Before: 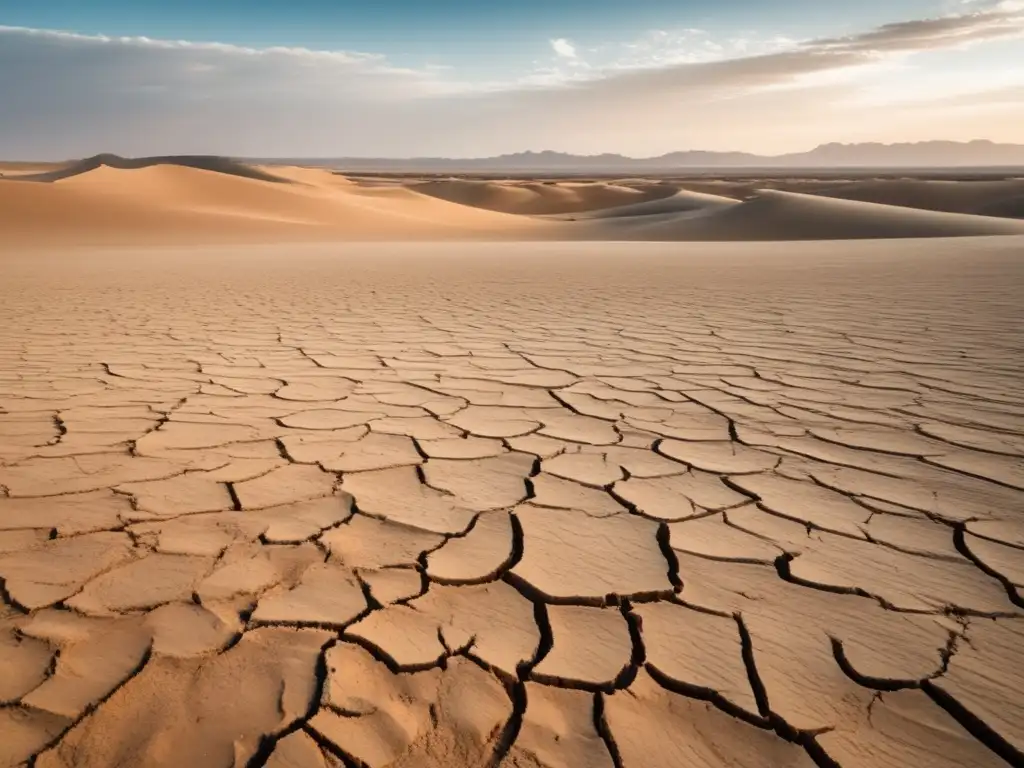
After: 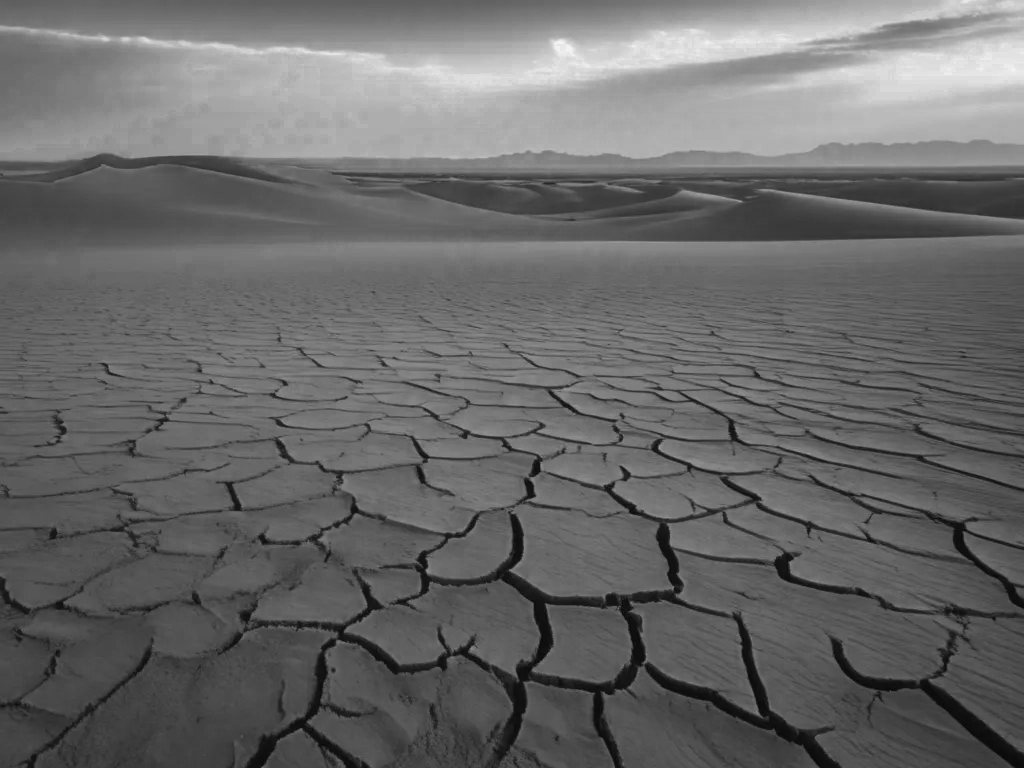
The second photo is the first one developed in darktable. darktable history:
tone curve: curves: ch0 [(0, 0.024) (0.119, 0.146) (0.474, 0.464) (0.718, 0.721) (0.817, 0.839) (1, 0.998)]; ch1 [(0, 0) (0.377, 0.416) (0.439, 0.451) (0.477, 0.477) (0.501, 0.504) (0.538, 0.544) (0.58, 0.602) (0.664, 0.676) (0.783, 0.804) (1, 1)]; ch2 [(0, 0) (0.38, 0.405) (0.463, 0.456) (0.498, 0.497) (0.524, 0.535) (0.578, 0.576) (0.648, 0.665) (1, 1)], color space Lab, independent channels, preserve colors none
color zones: curves: ch0 [(0.002, 0.429) (0.121, 0.212) (0.198, 0.113) (0.276, 0.344) (0.331, 0.541) (0.41, 0.56) (0.482, 0.289) (0.619, 0.227) (0.721, 0.18) (0.821, 0.435) (0.928, 0.555) (1, 0.587)]; ch1 [(0, 0) (0.143, 0) (0.286, 0) (0.429, 0) (0.571, 0) (0.714, 0) (0.857, 0)]
